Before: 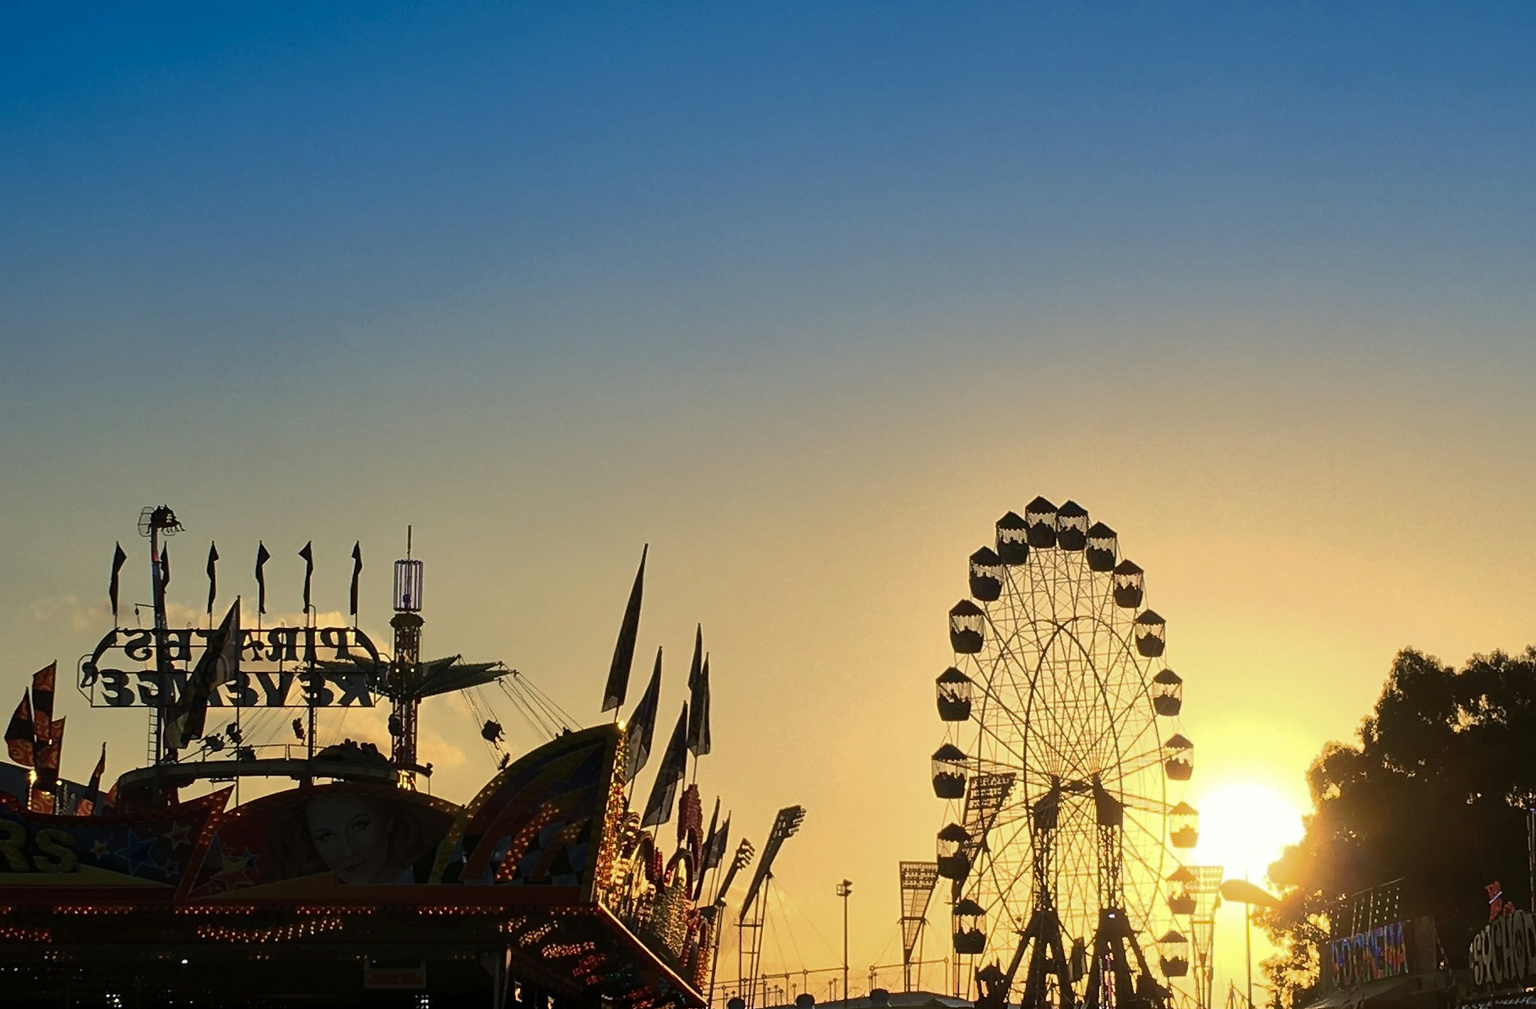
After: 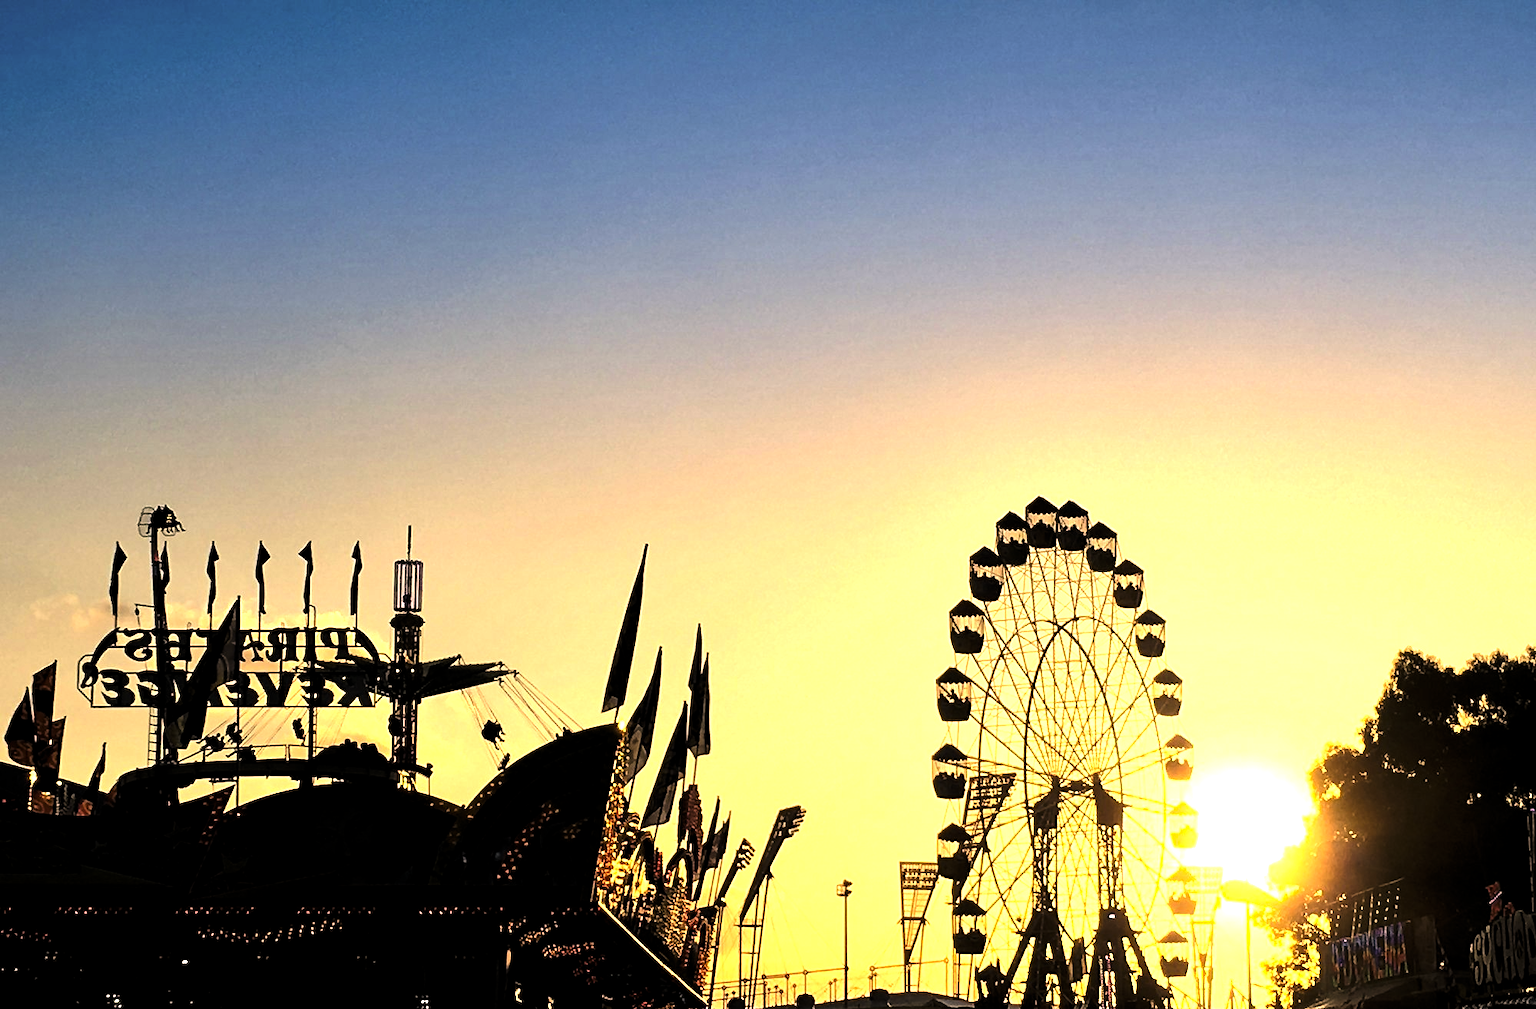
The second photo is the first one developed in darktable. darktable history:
color correction: highlights a* 11.96, highlights b* 11.58
tone curve: curves: ch0 [(0, 0) (0.004, 0.001) (0.133, 0.112) (0.325, 0.362) (0.832, 0.893) (1, 1)], color space Lab, linked channels, preserve colors none
levels: levels [0.044, 0.475, 0.791]
